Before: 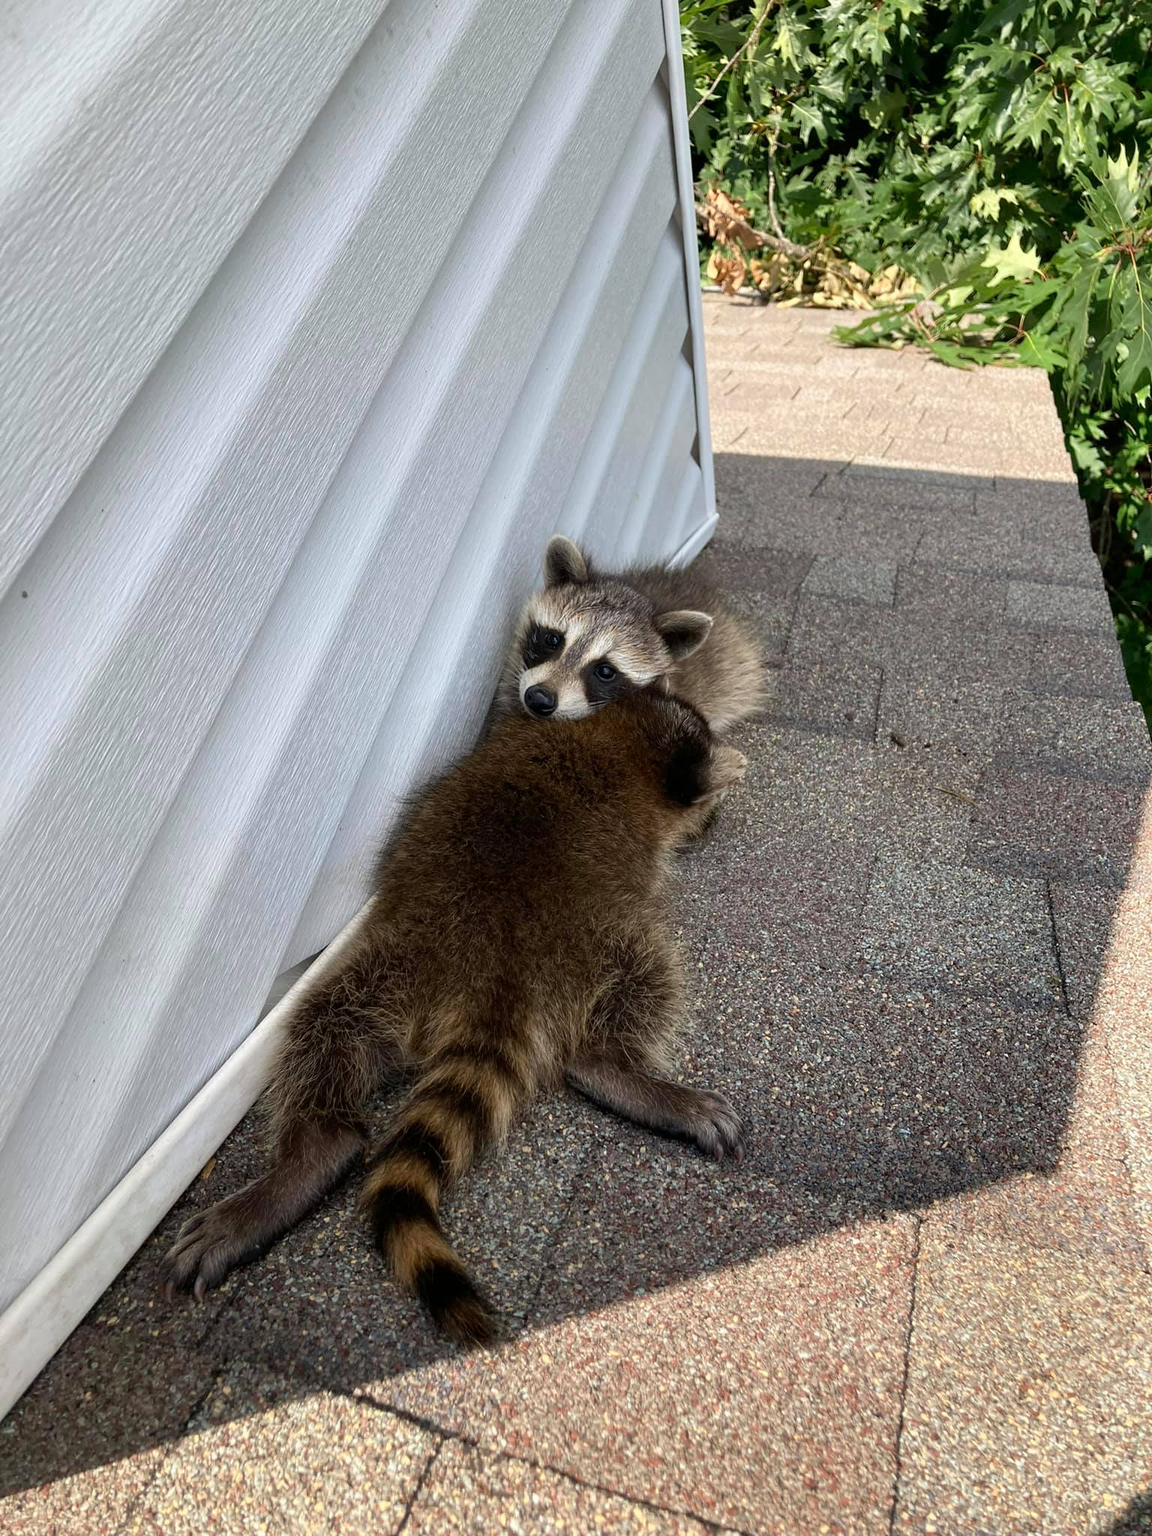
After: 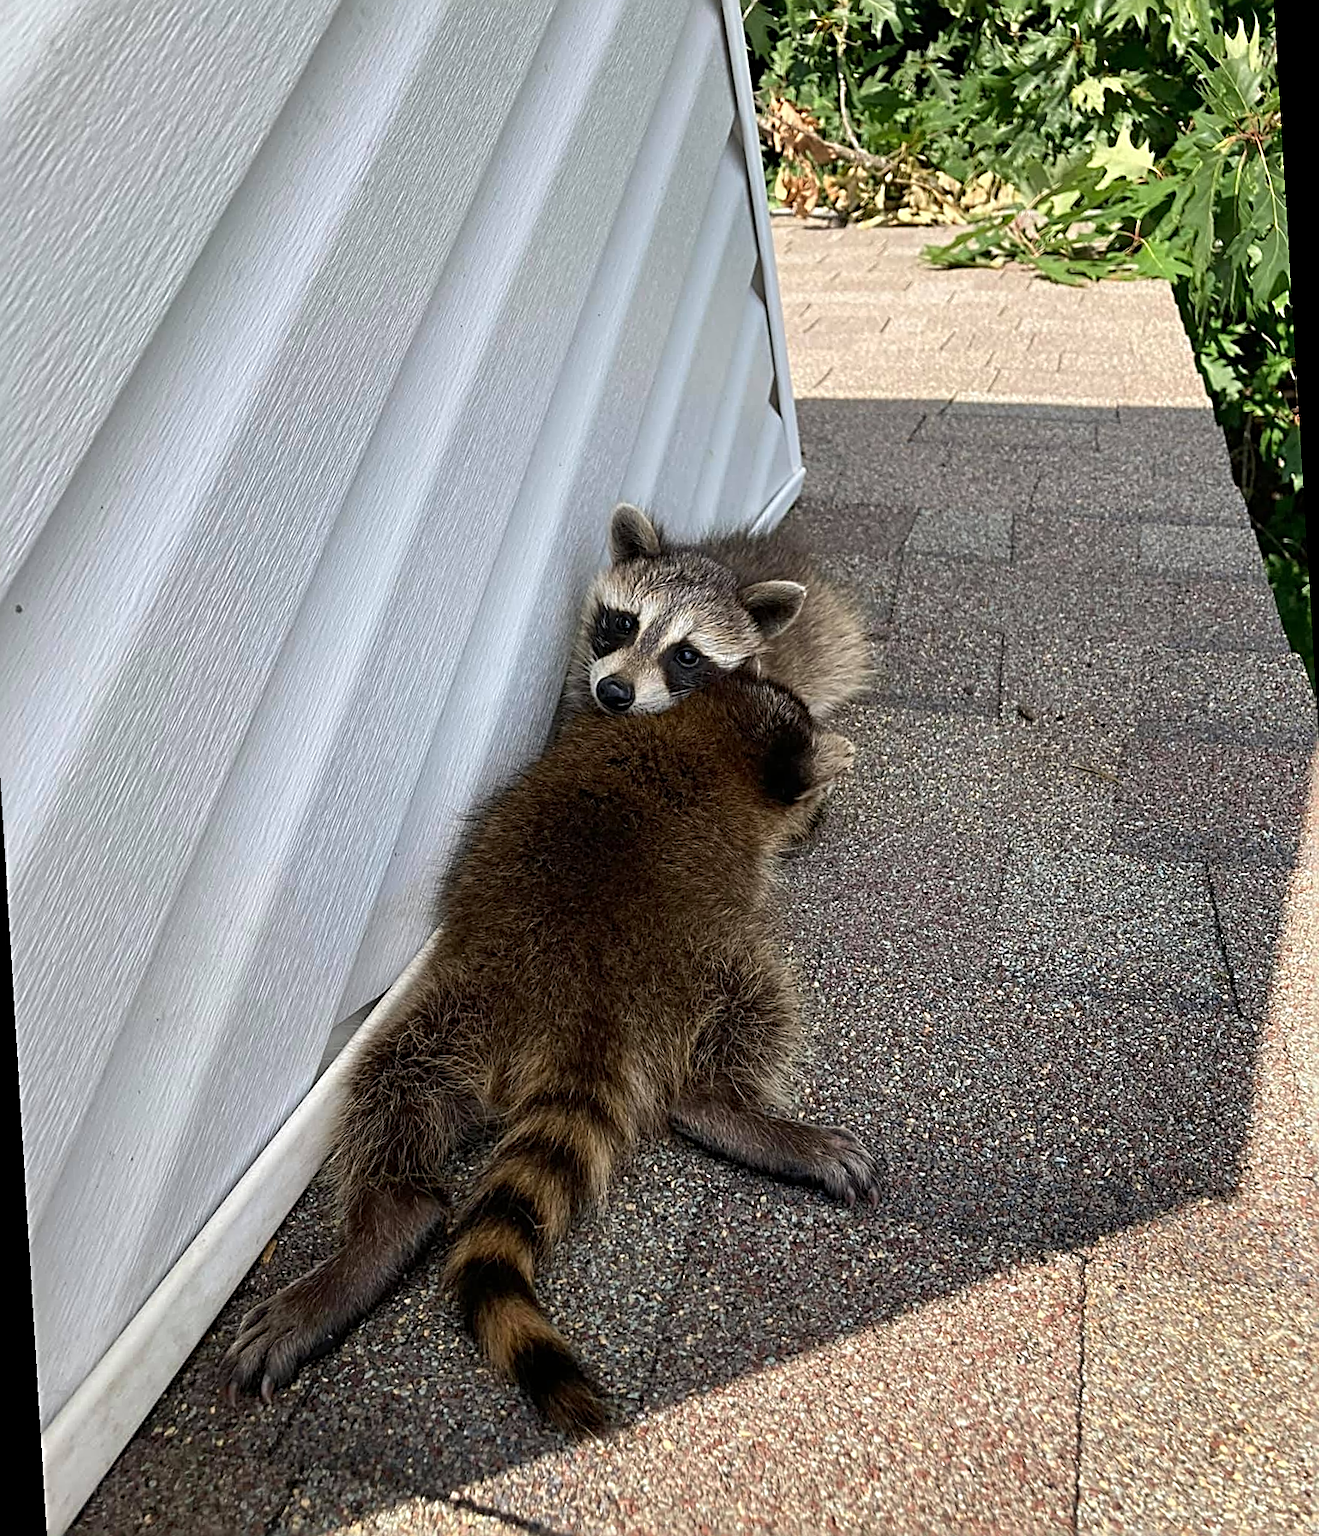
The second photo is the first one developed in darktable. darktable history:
rotate and perspective: rotation -3.52°, crop left 0.036, crop right 0.964, crop top 0.081, crop bottom 0.919
sharpen: radius 3.025, amount 0.757
